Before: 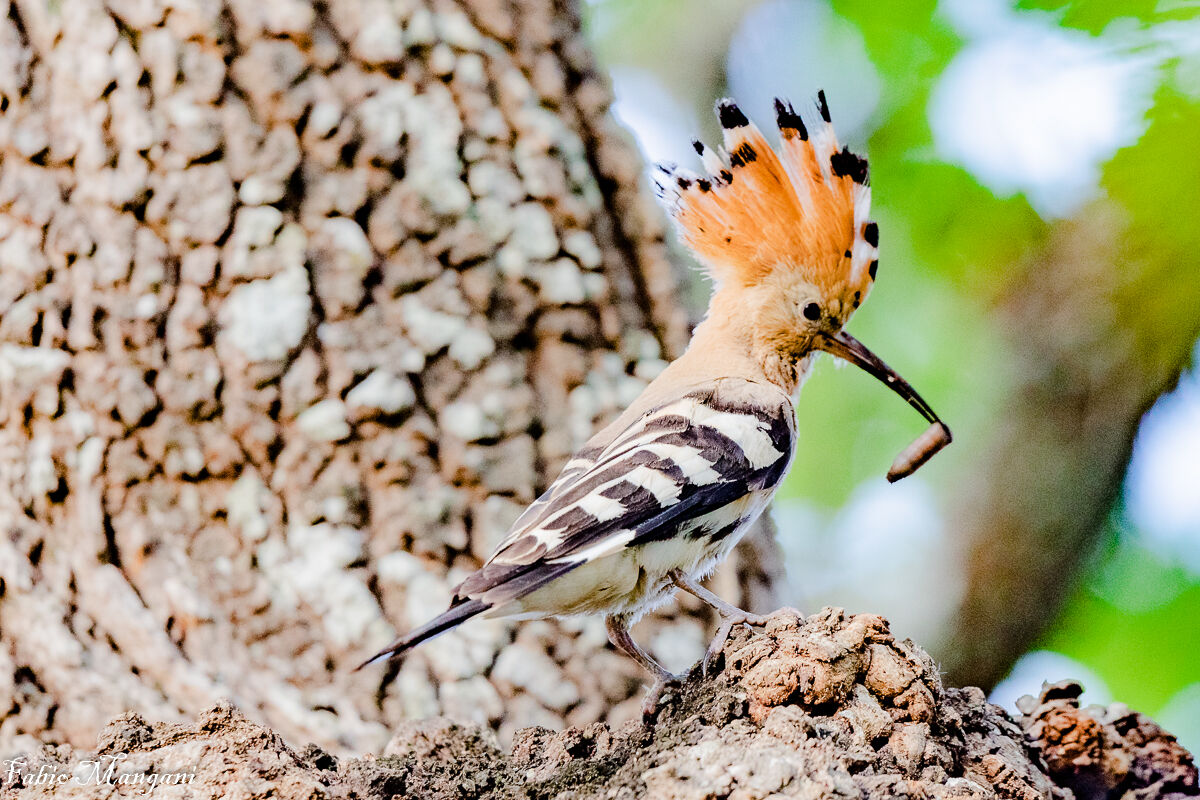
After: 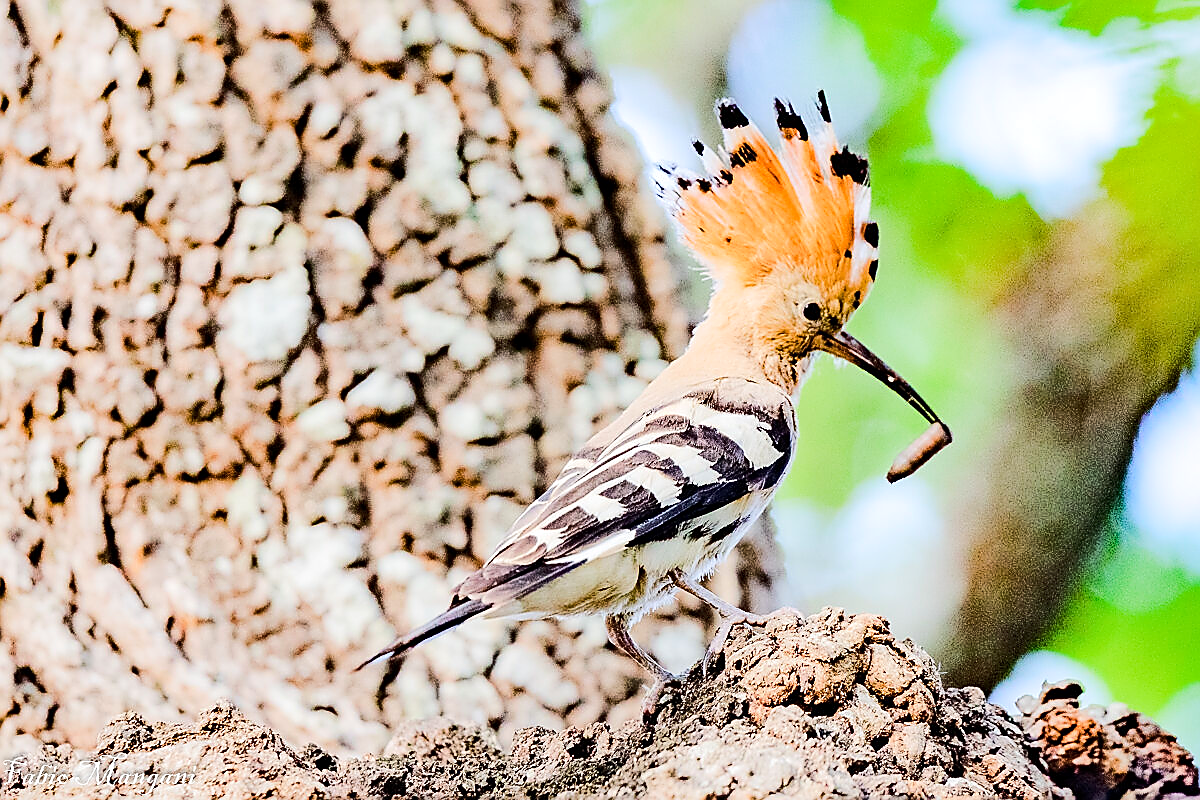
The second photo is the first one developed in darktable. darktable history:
exposure: exposure -0.04 EV, compensate highlight preservation false
local contrast: mode bilateral grid, contrast 20, coarseness 50, detail 130%, midtone range 0.2
rgb curve: curves: ch0 [(0, 0) (0.284, 0.292) (0.505, 0.644) (1, 1)]; ch1 [(0, 0) (0.284, 0.292) (0.505, 0.644) (1, 1)]; ch2 [(0, 0) (0.284, 0.292) (0.505, 0.644) (1, 1)], compensate middle gray true
sharpen: radius 1.4, amount 1.25, threshold 0.7
